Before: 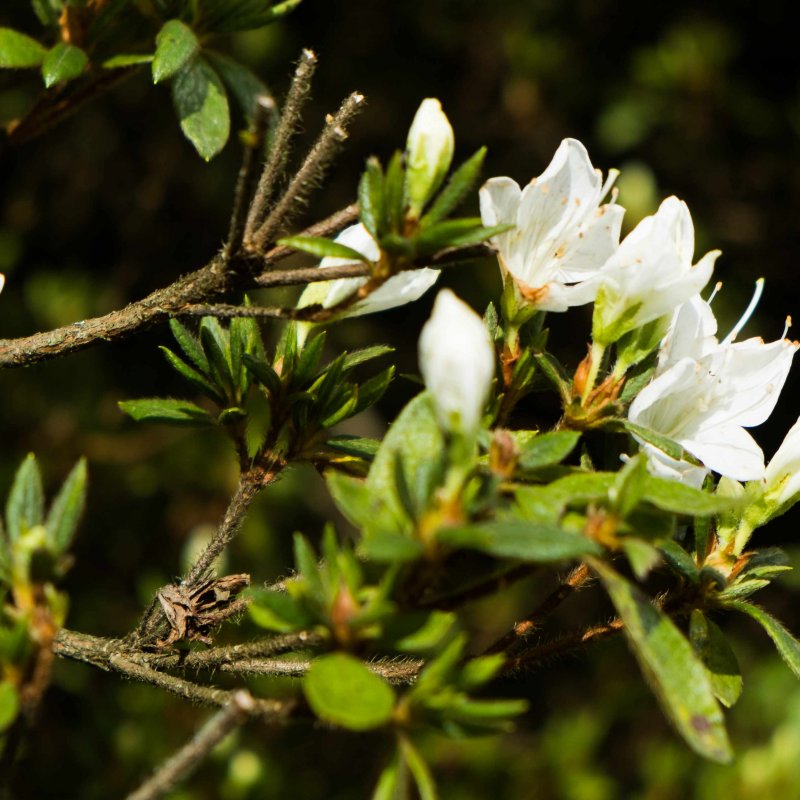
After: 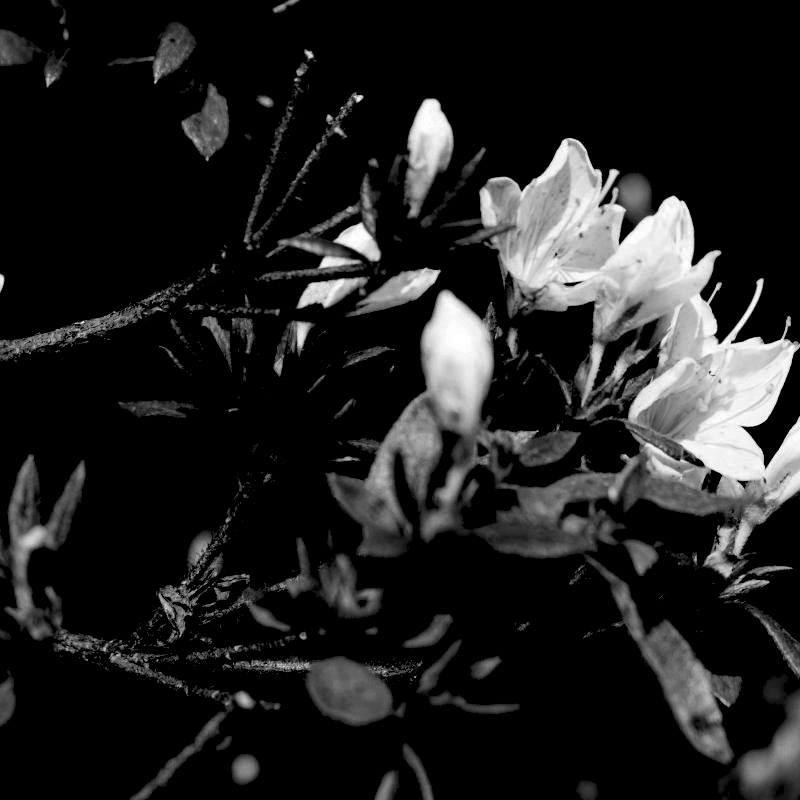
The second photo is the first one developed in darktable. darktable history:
levels: levels [0.093, 0.434, 0.988]
contrast brightness saturation: contrast 0.02, brightness -1, saturation -1
monochrome: on, module defaults
local contrast: highlights 100%, shadows 100%, detail 120%, midtone range 0.2
